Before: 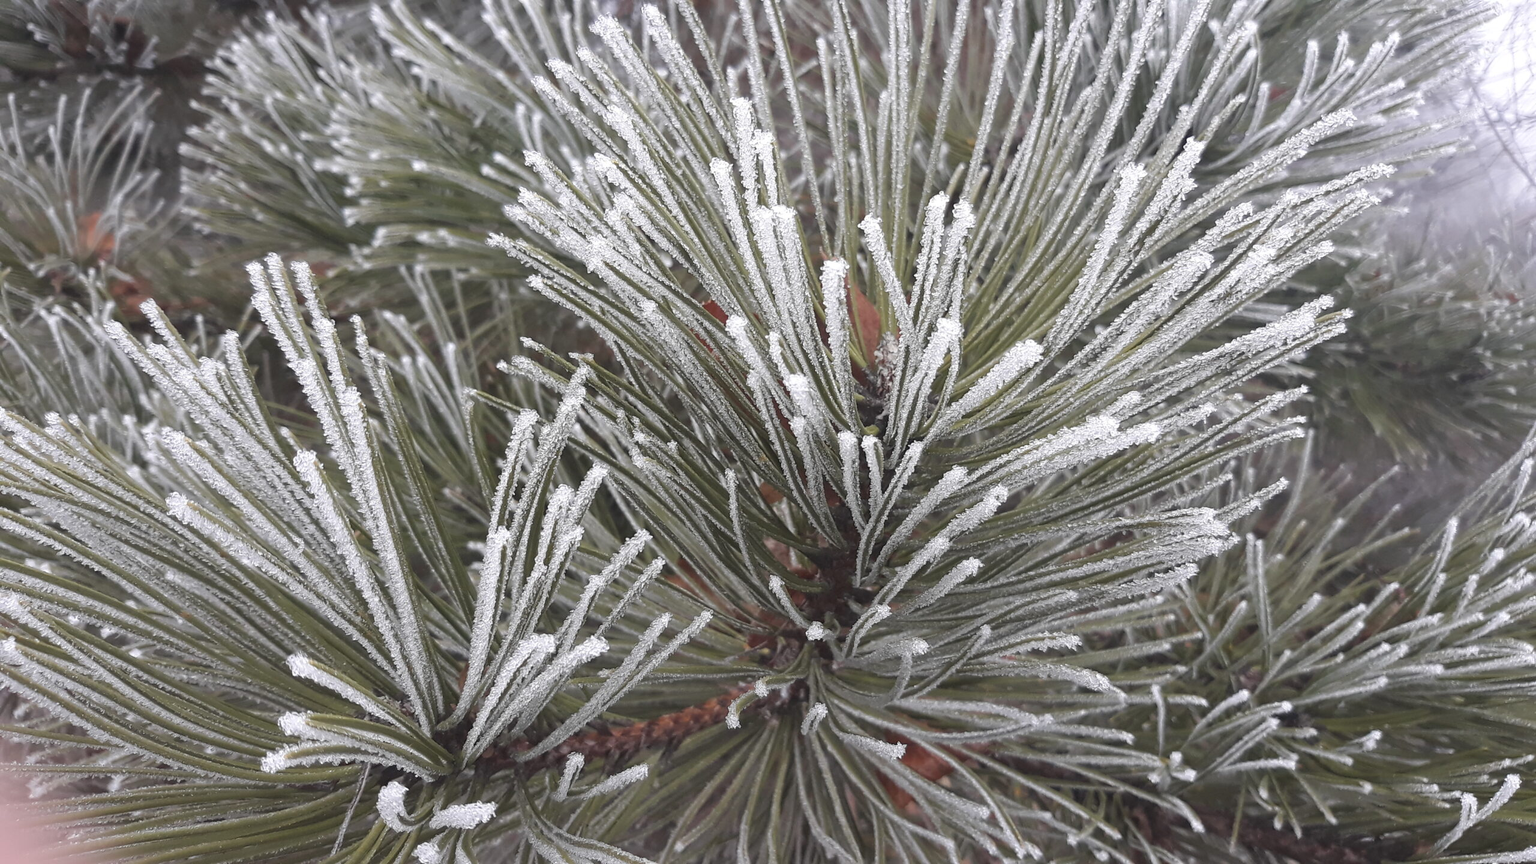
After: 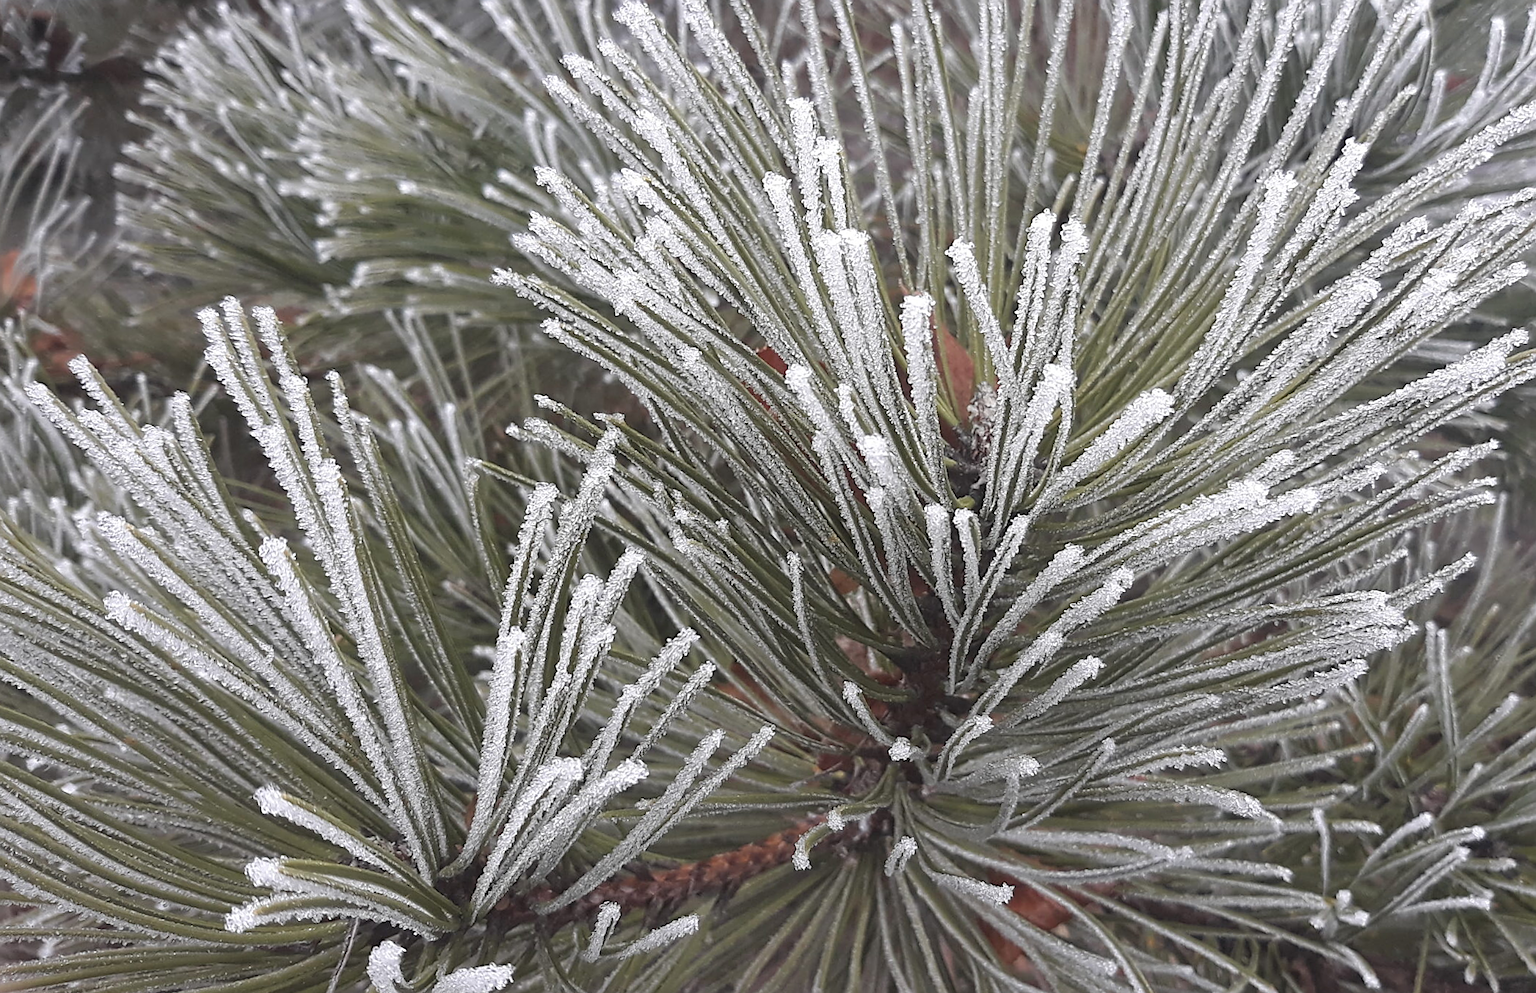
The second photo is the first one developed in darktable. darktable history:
crop and rotate: angle 0.859°, left 4.176%, top 0.813%, right 11.884%, bottom 2.606%
sharpen: on, module defaults
